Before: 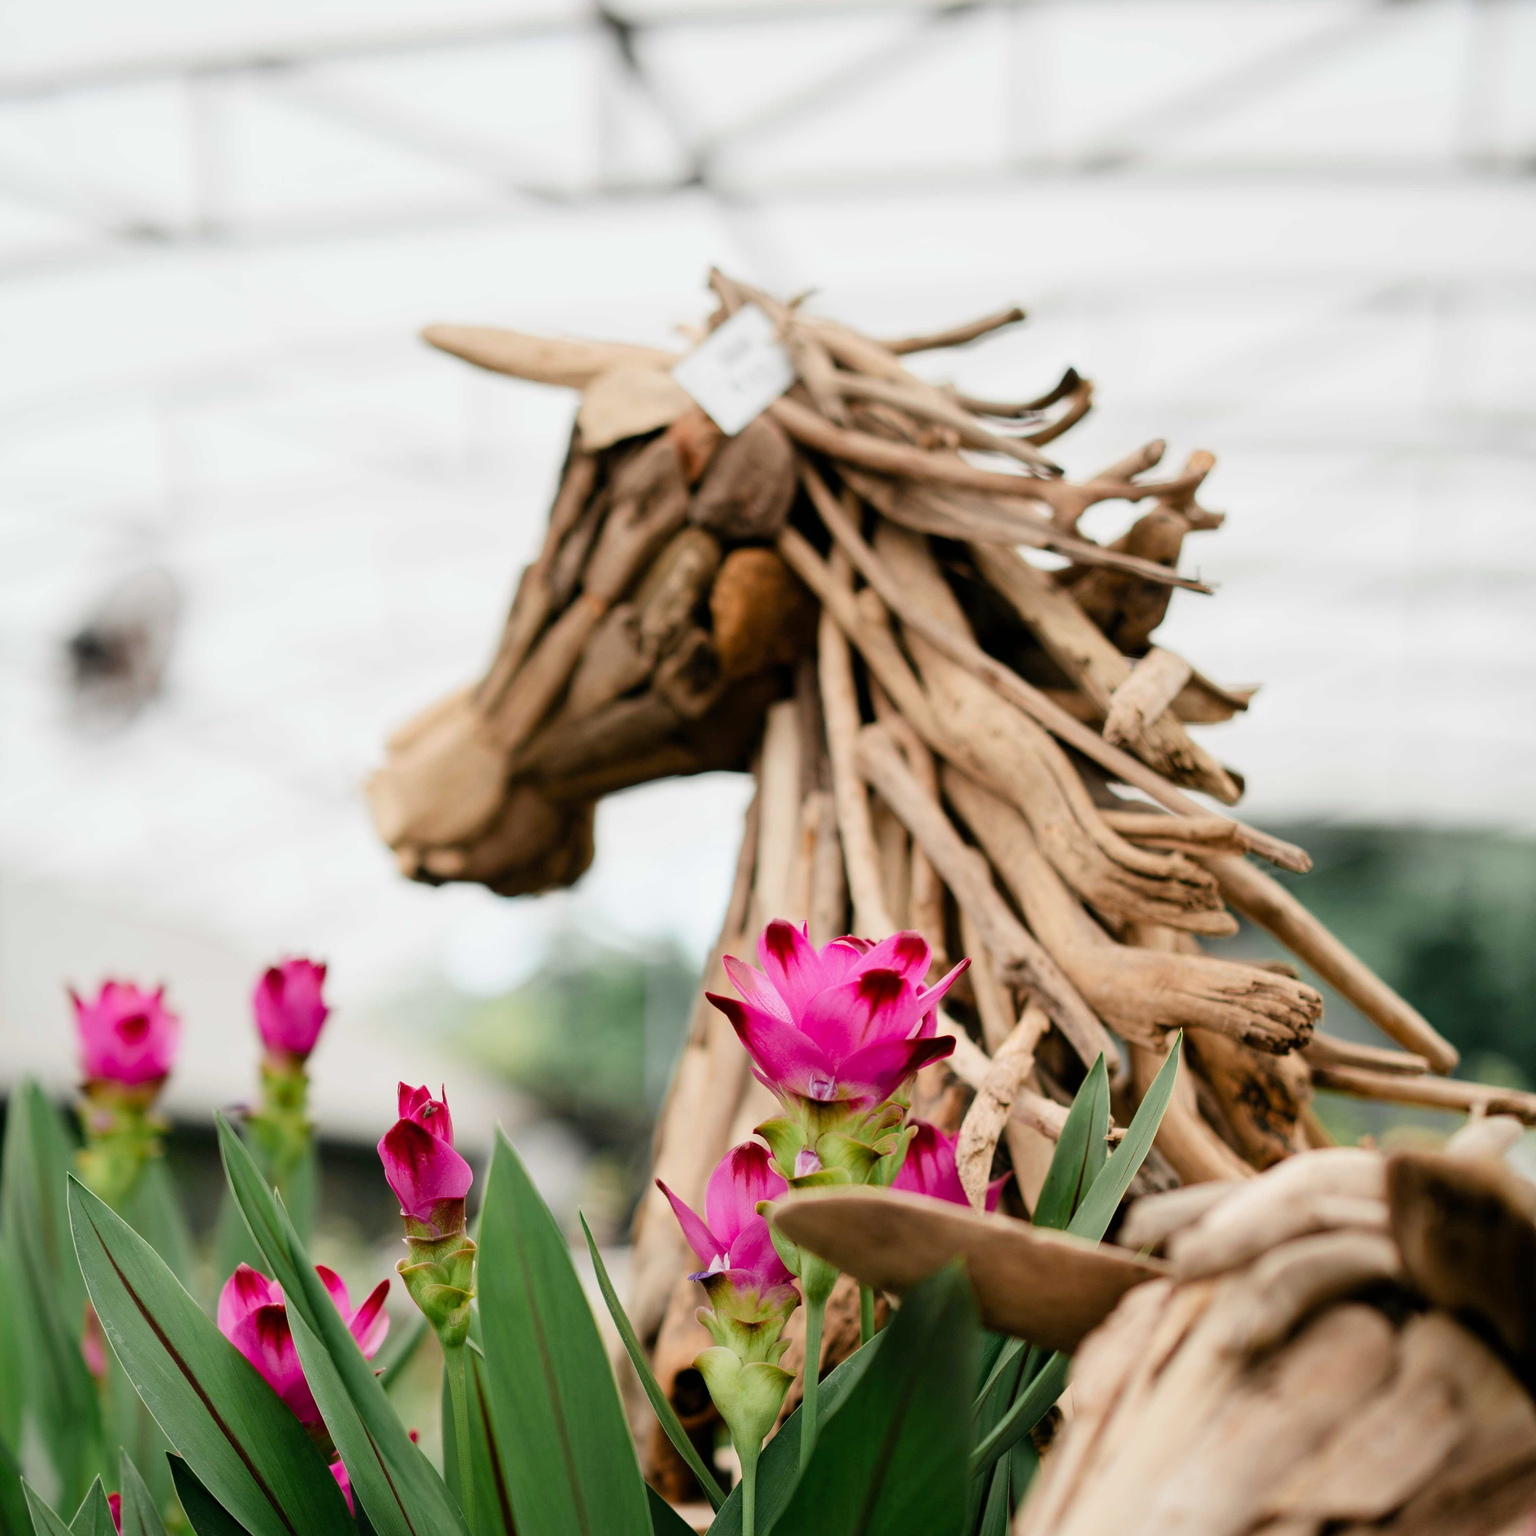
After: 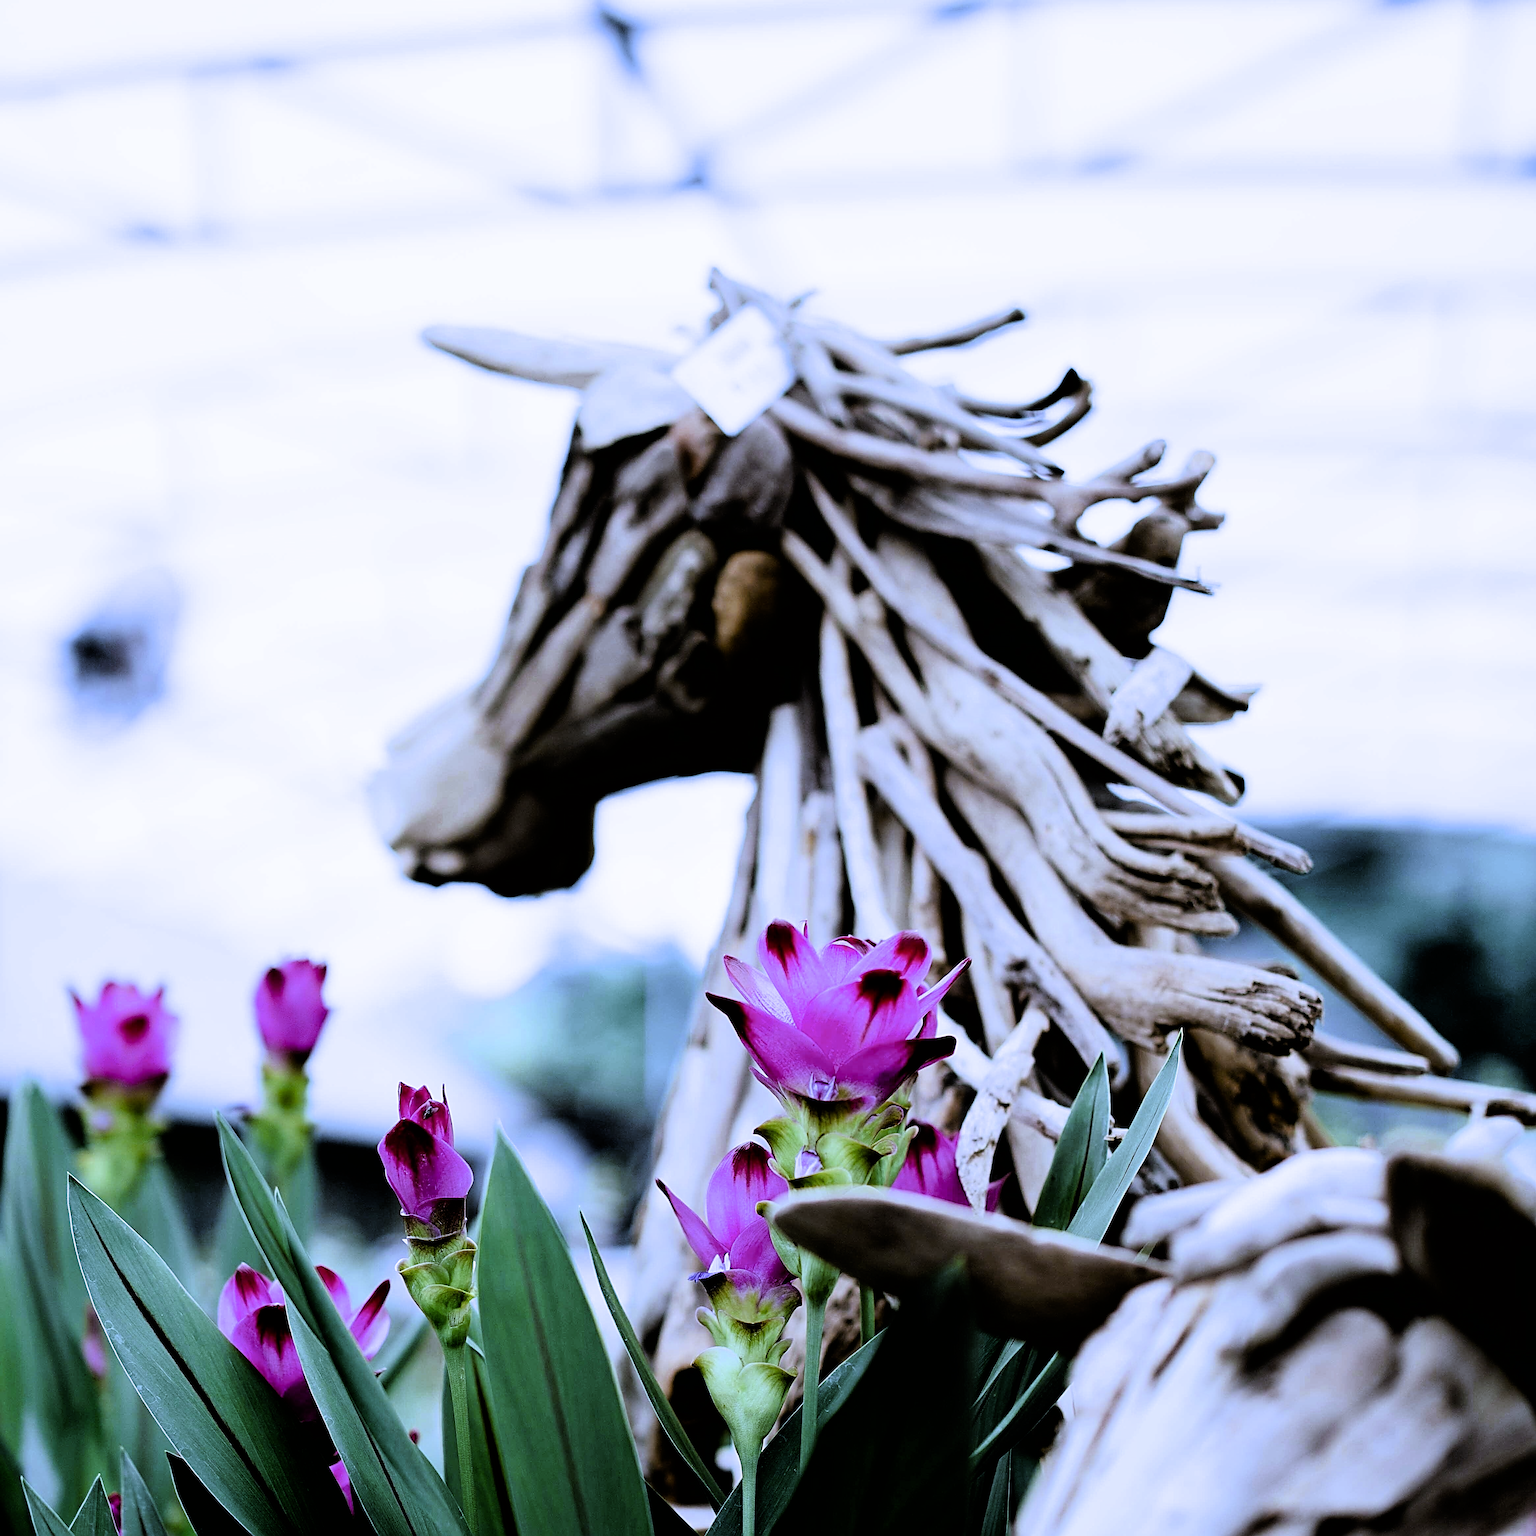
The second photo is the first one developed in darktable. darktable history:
sharpen: radius 3.69, amount 0.928
white balance: red 0.766, blue 1.537
filmic rgb: black relative exposure -3.75 EV, white relative exposure 2.4 EV, dynamic range scaling -50%, hardness 3.42, latitude 30%, contrast 1.8
